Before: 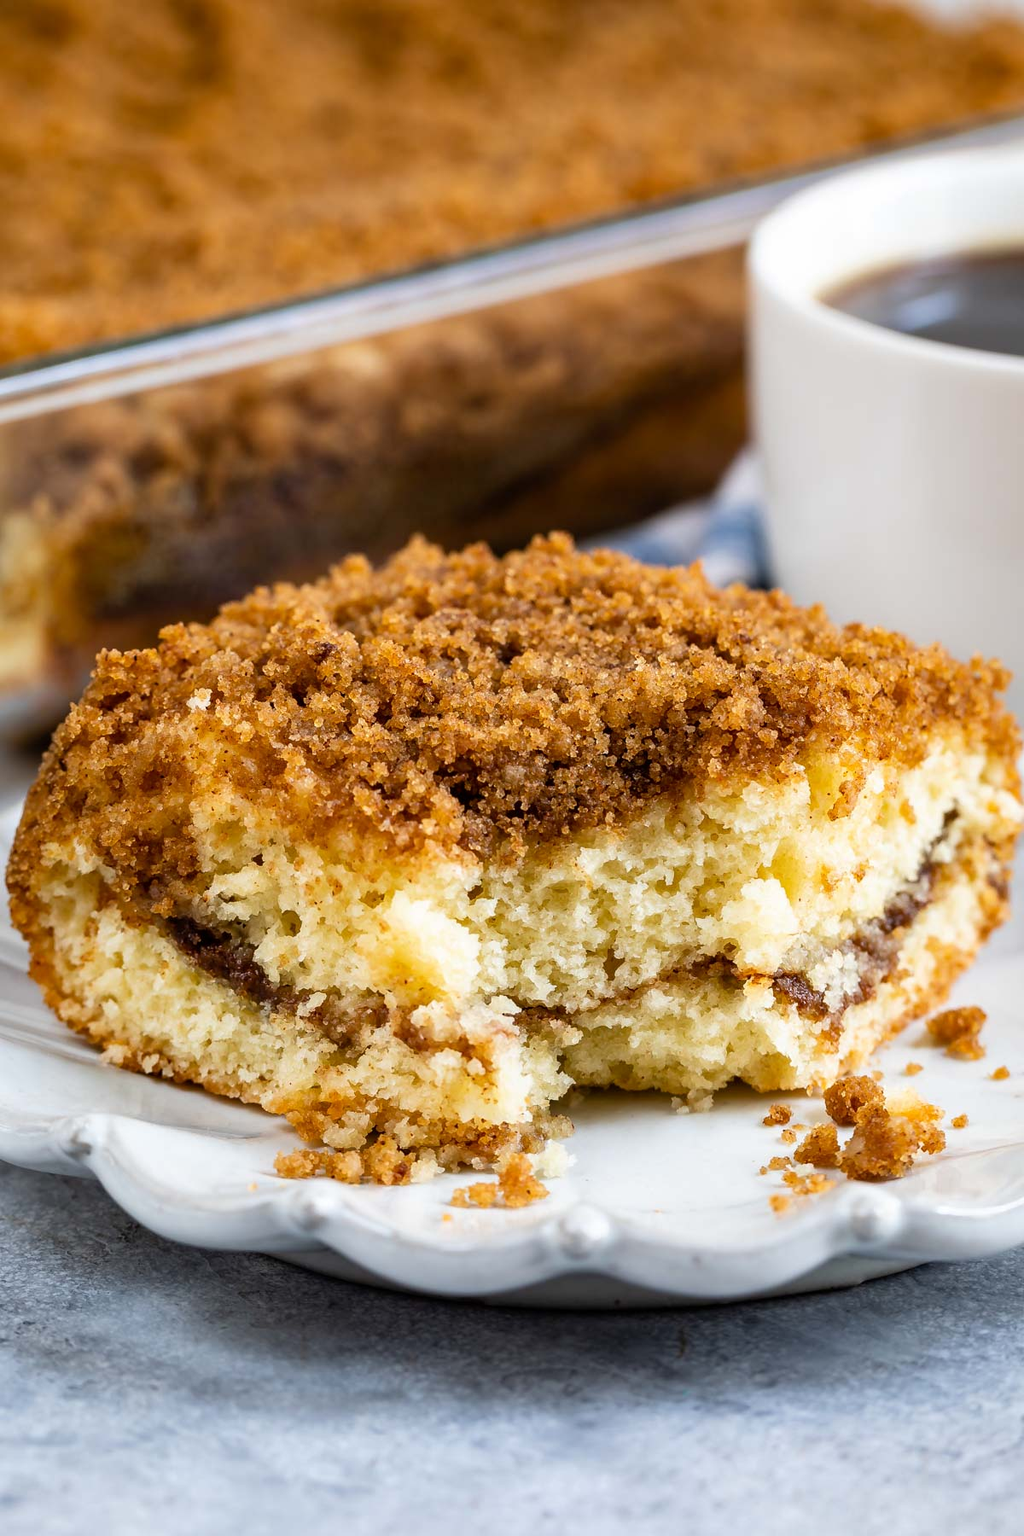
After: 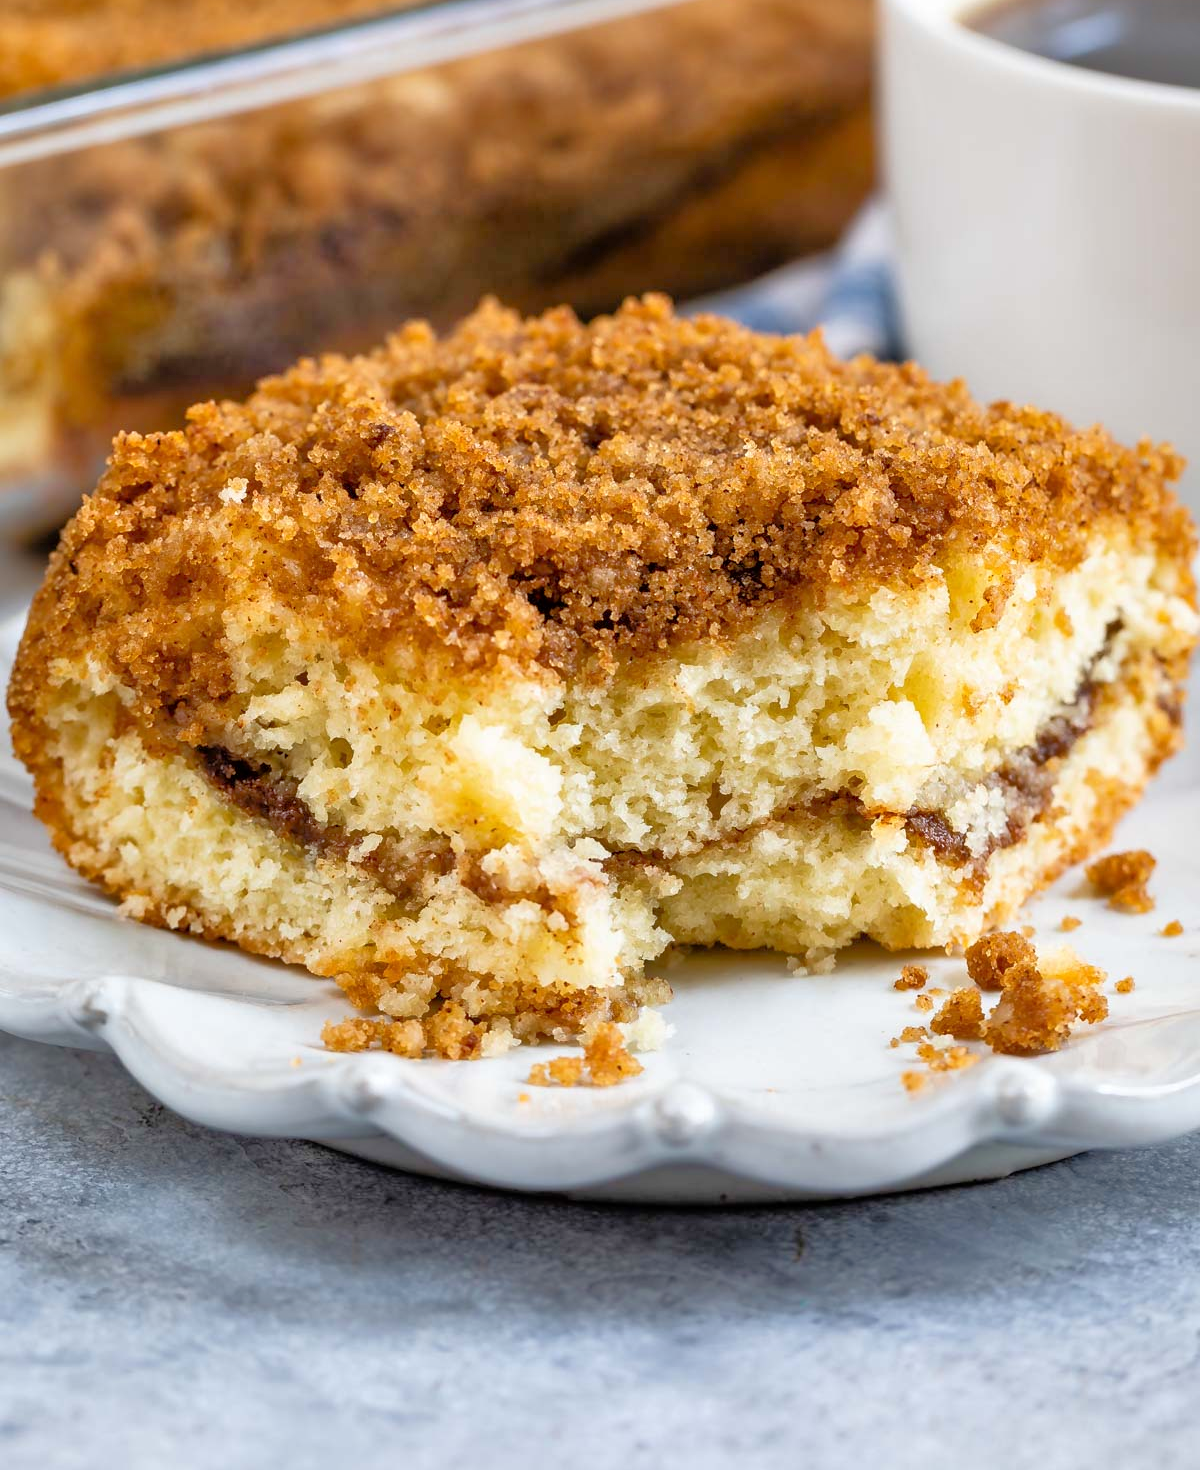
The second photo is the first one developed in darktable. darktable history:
crop and rotate: top 18.301%
tone equalizer: -7 EV 0.144 EV, -6 EV 0.632 EV, -5 EV 1.15 EV, -4 EV 1.3 EV, -3 EV 1.15 EV, -2 EV 0.6 EV, -1 EV 0.148 EV
